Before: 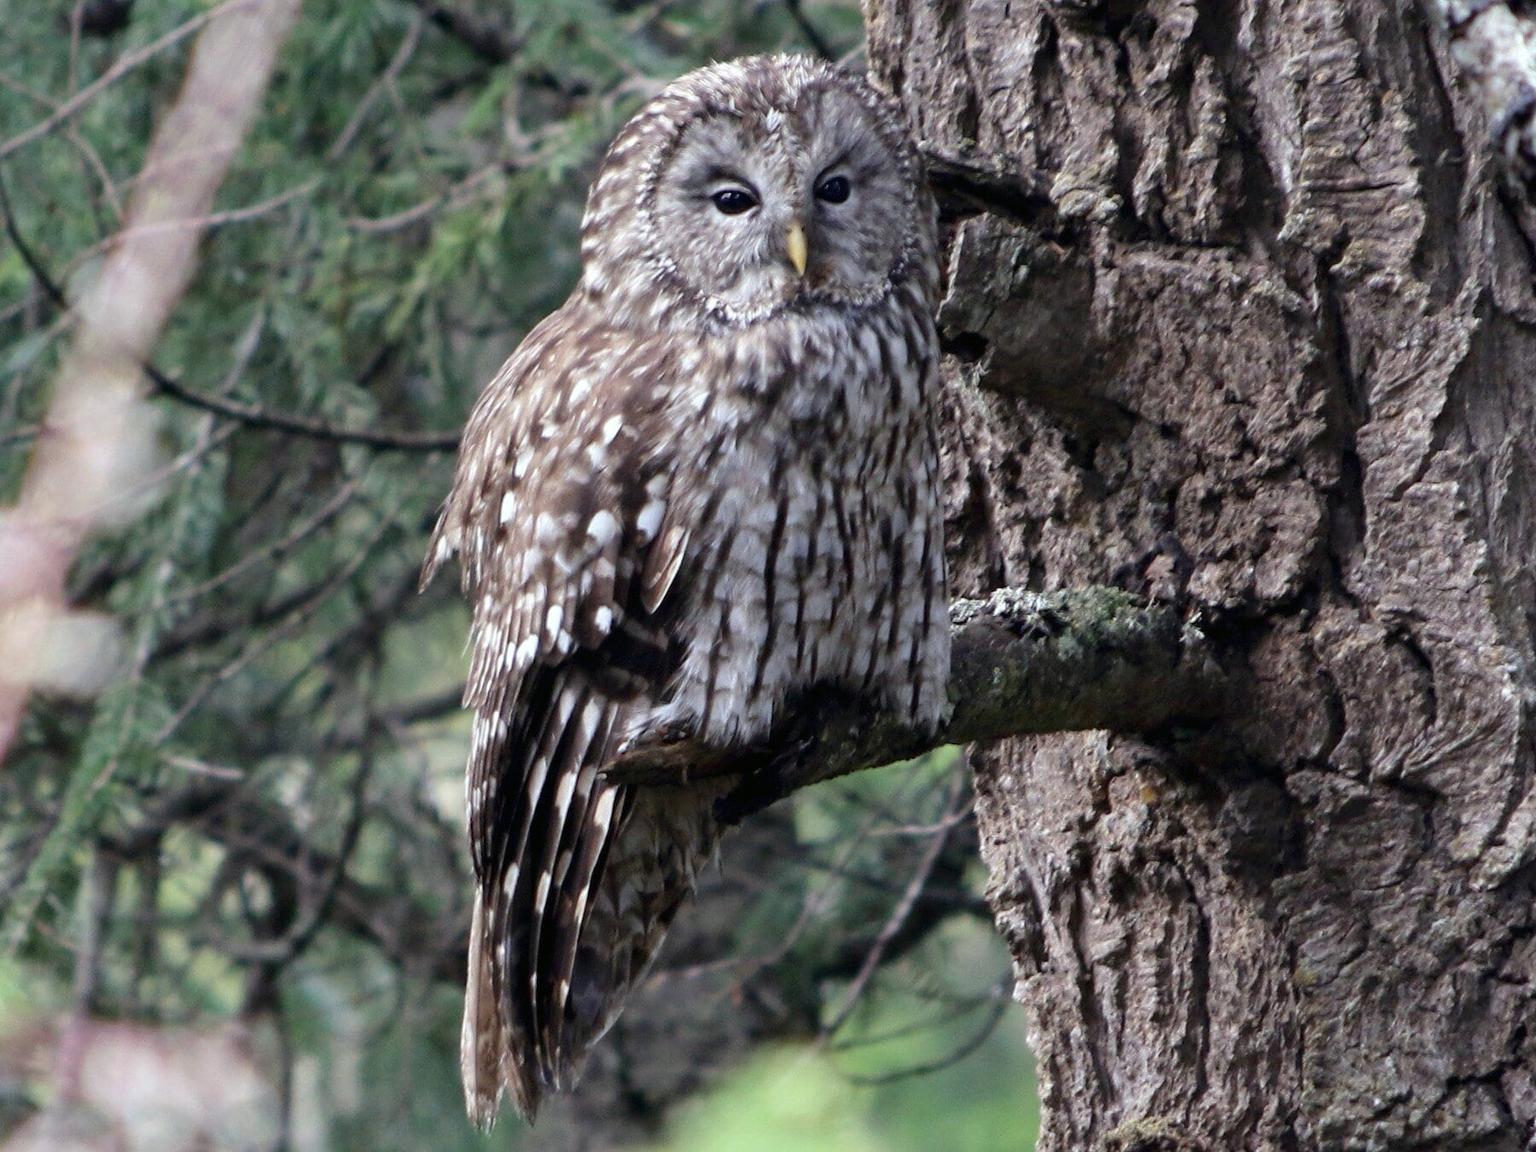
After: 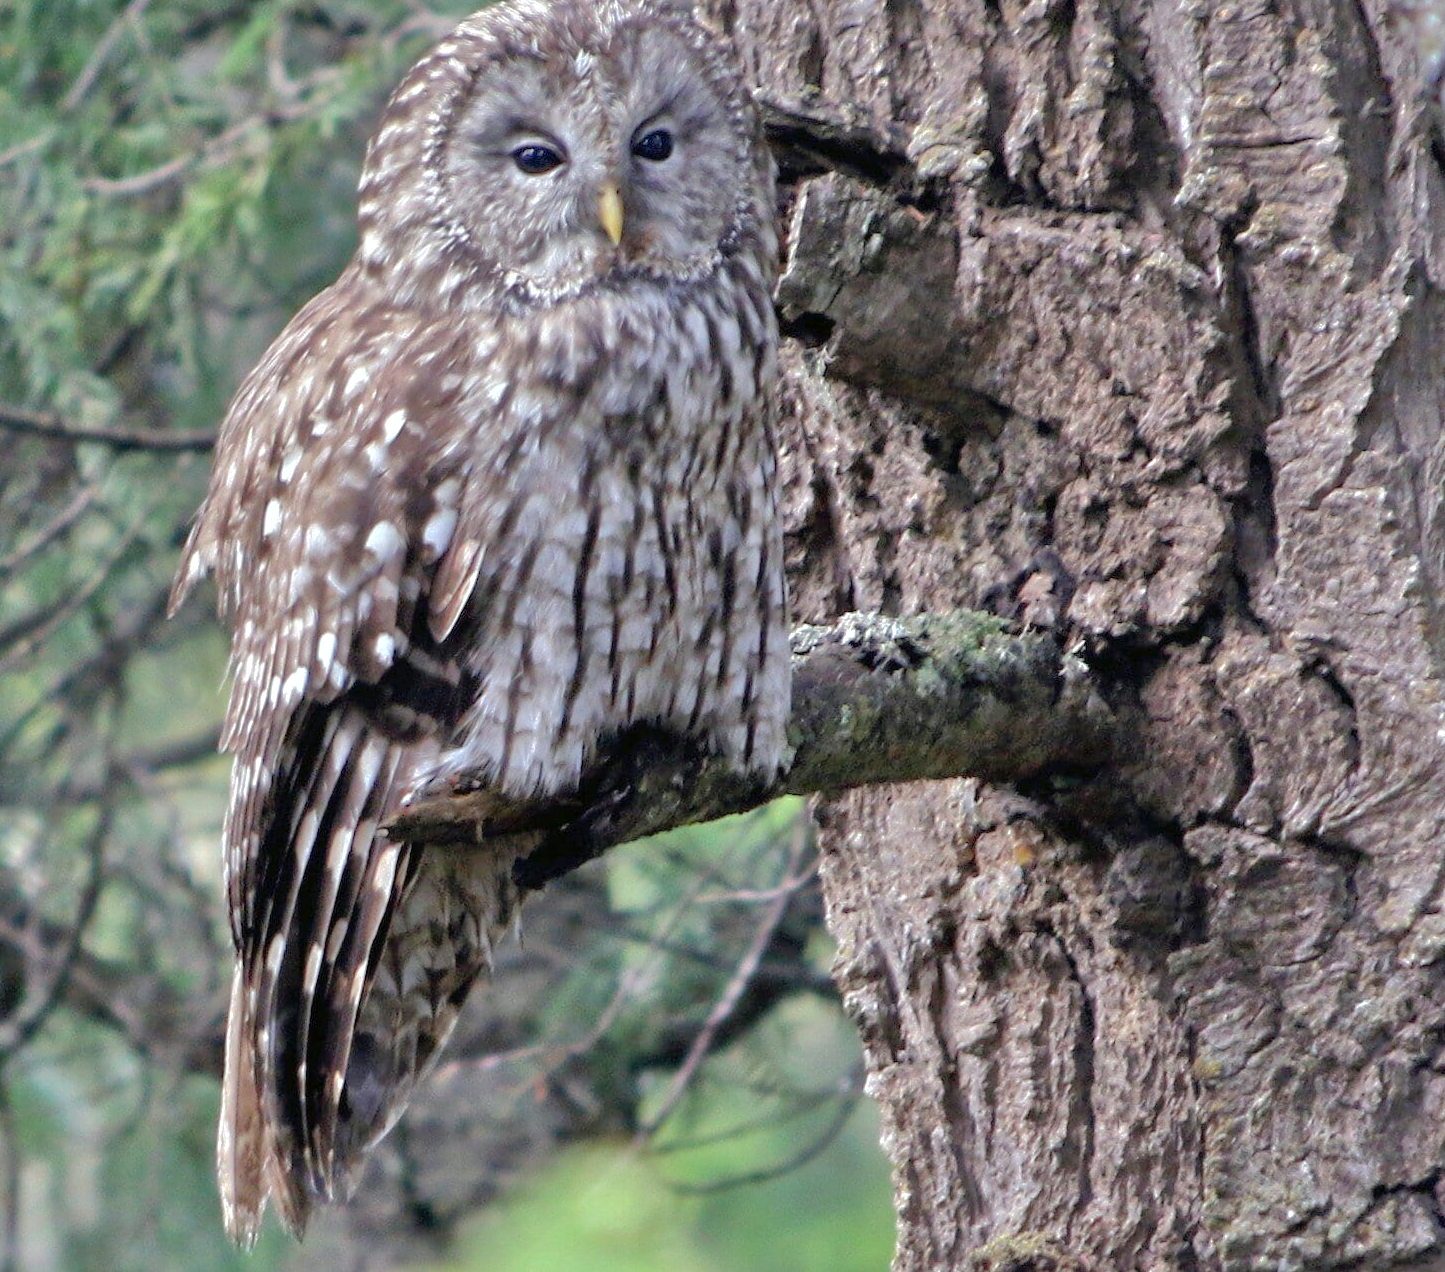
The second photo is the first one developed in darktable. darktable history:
crop and rotate: left 17.959%, top 5.771%, right 1.742%
tone equalizer: -7 EV 0.15 EV, -6 EV 0.6 EV, -5 EV 1.15 EV, -4 EV 1.33 EV, -3 EV 1.15 EV, -2 EV 0.6 EV, -1 EV 0.15 EV, mask exposure compensation -0.5 EV
shadows and highlights: shadows 60, highlights -60
grain: coarseness 0.81 ISO, strength 1.34%, mid-tones bias 0%
